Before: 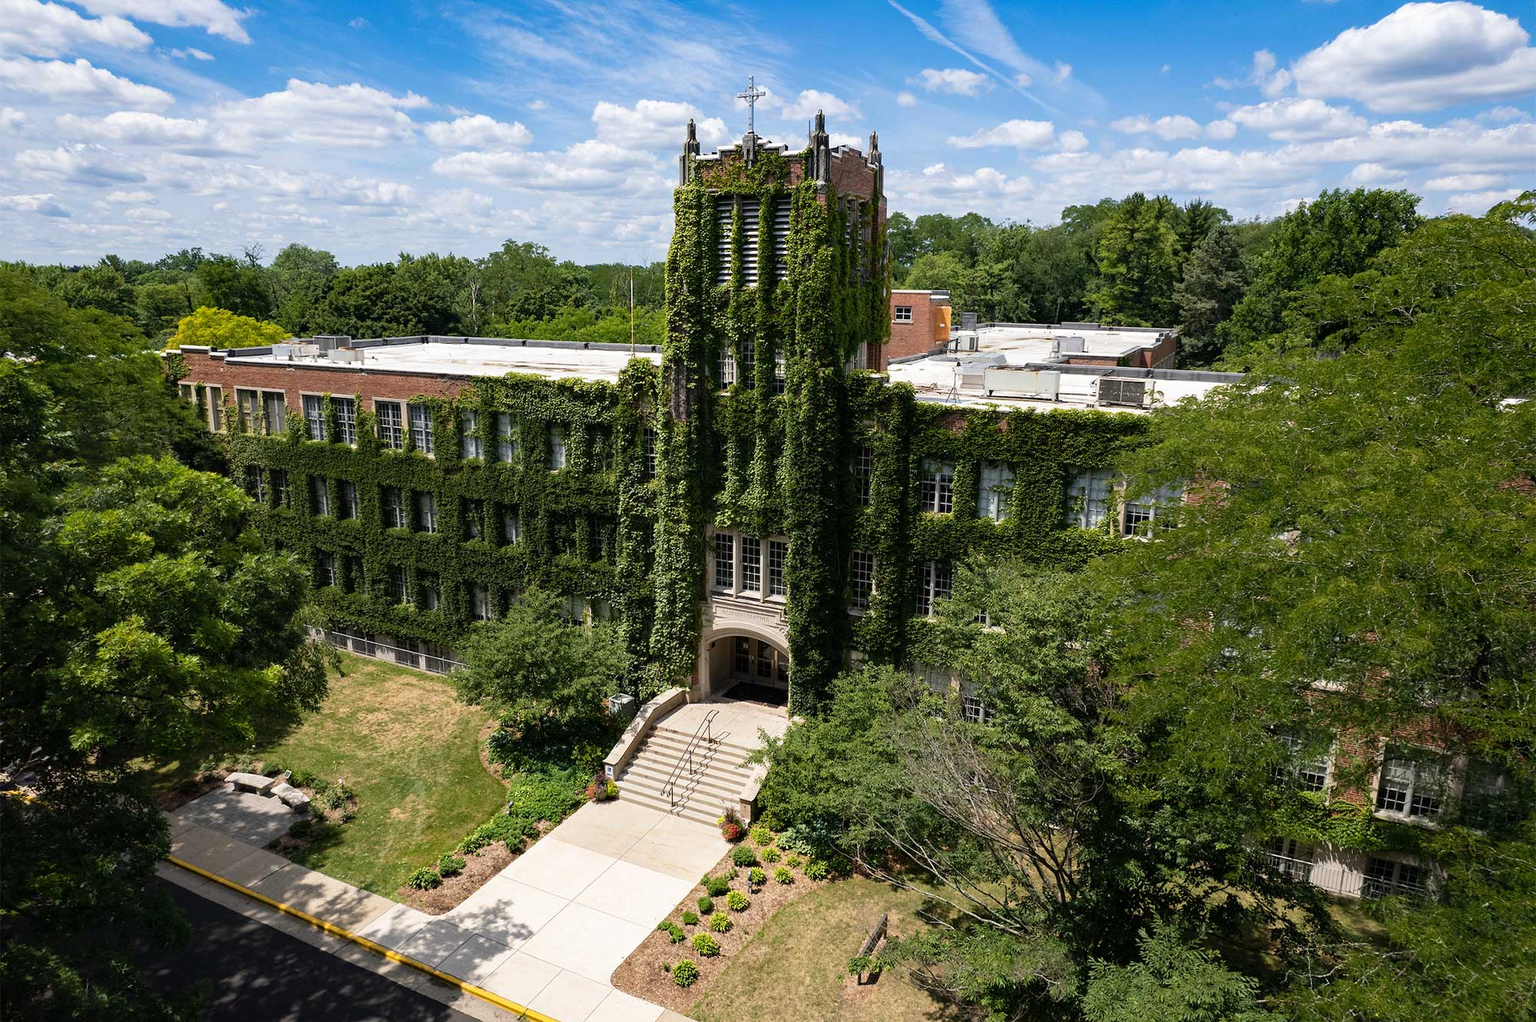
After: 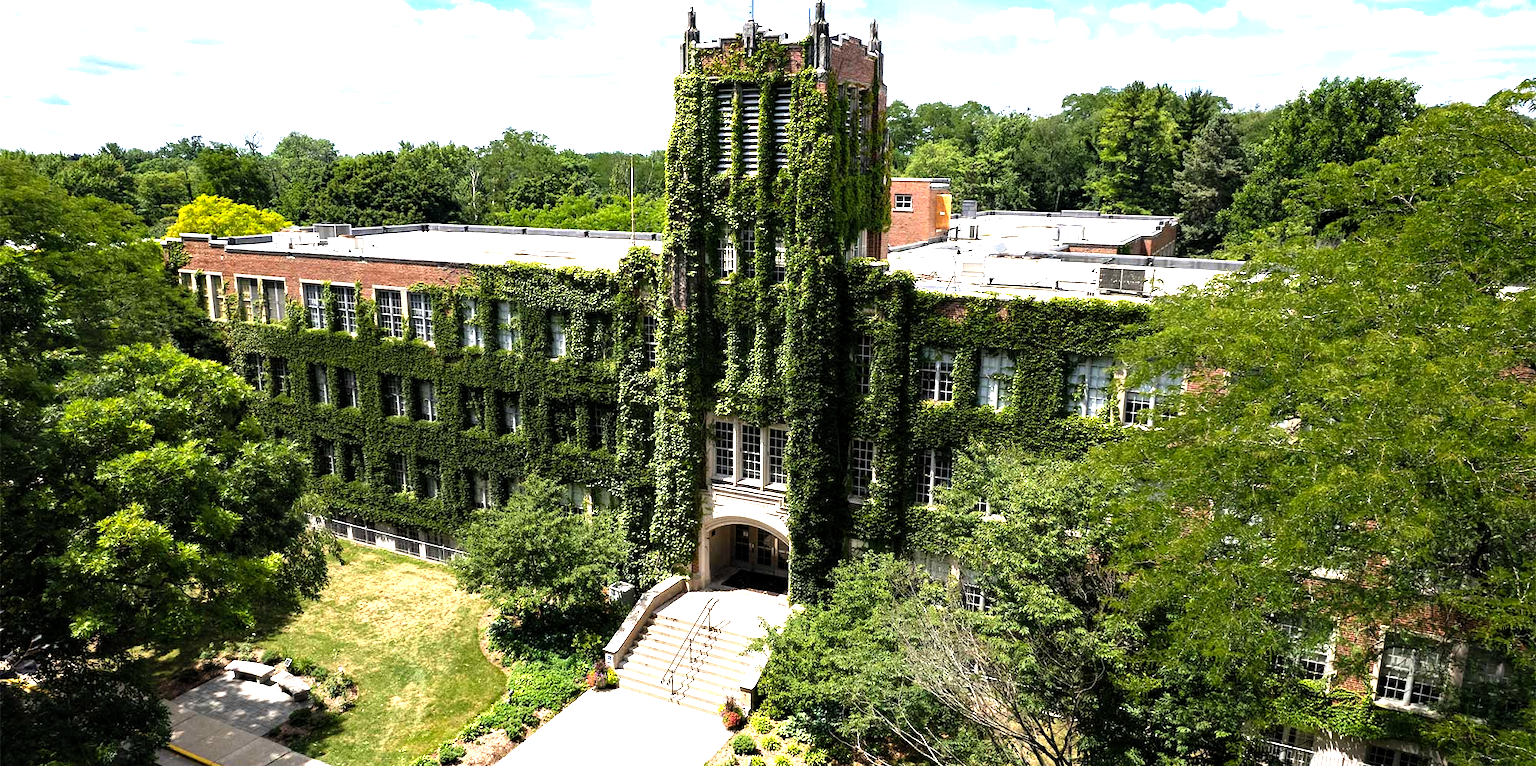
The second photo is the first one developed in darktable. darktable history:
crop: top 11.038%, bottom 13.962%
levels: levels [0.012, 0.367, 0.697]
